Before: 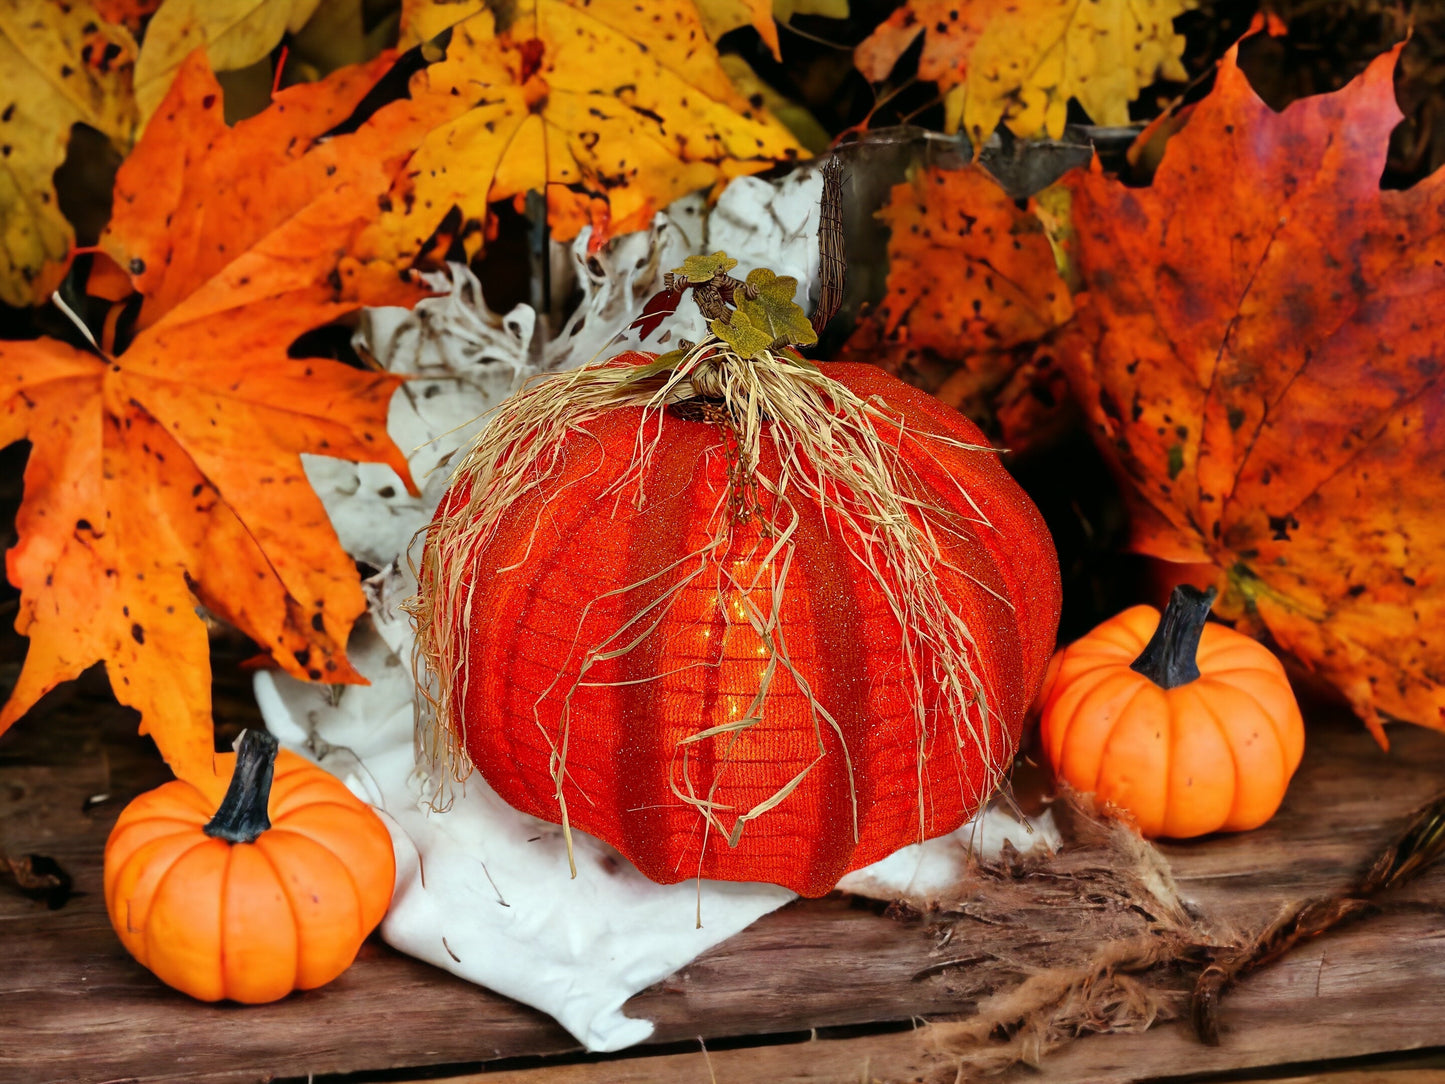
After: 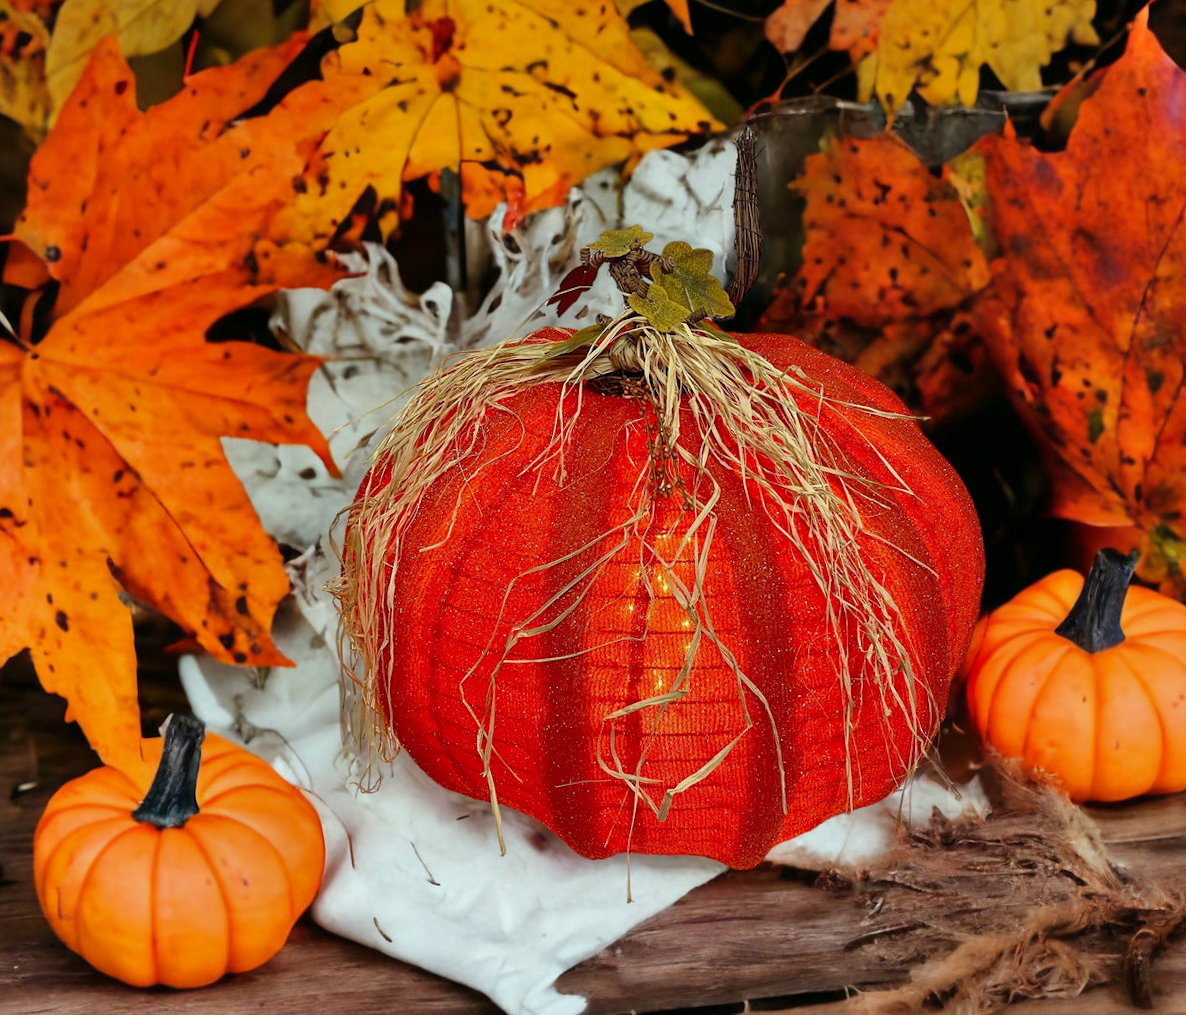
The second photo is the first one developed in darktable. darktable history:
shadows and highlights: white point adjustment -3.8, highlights -63.77, soften with gaussian
crop and rotate: angle 1.29°, left 4.099%, top 1.033%, right 11.316%, bottom 2.466%
